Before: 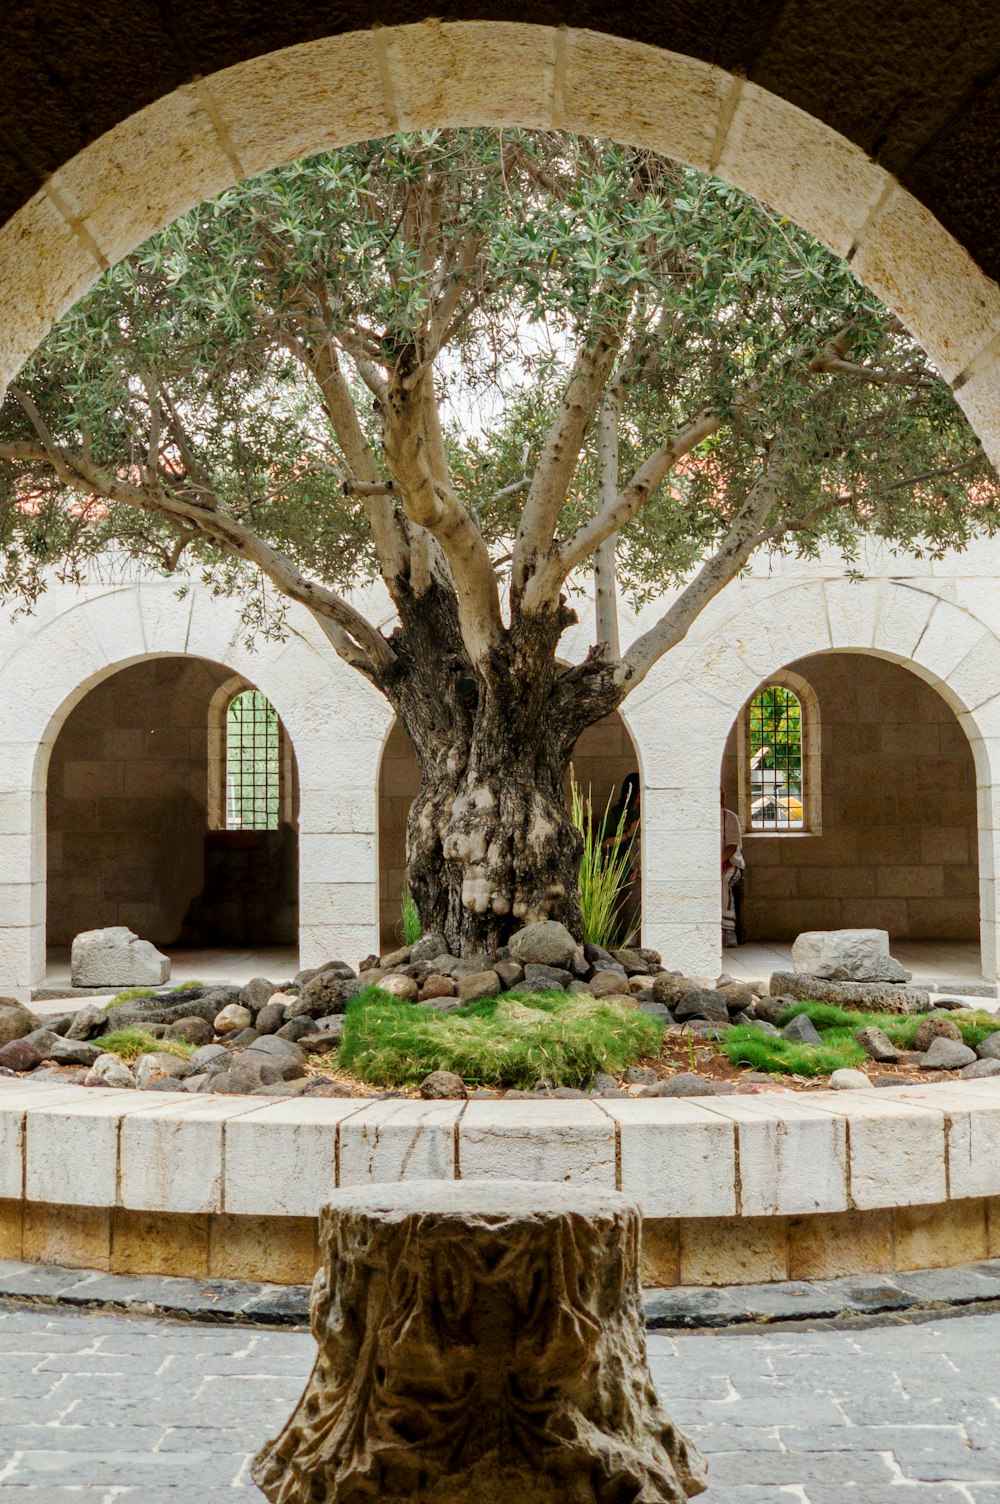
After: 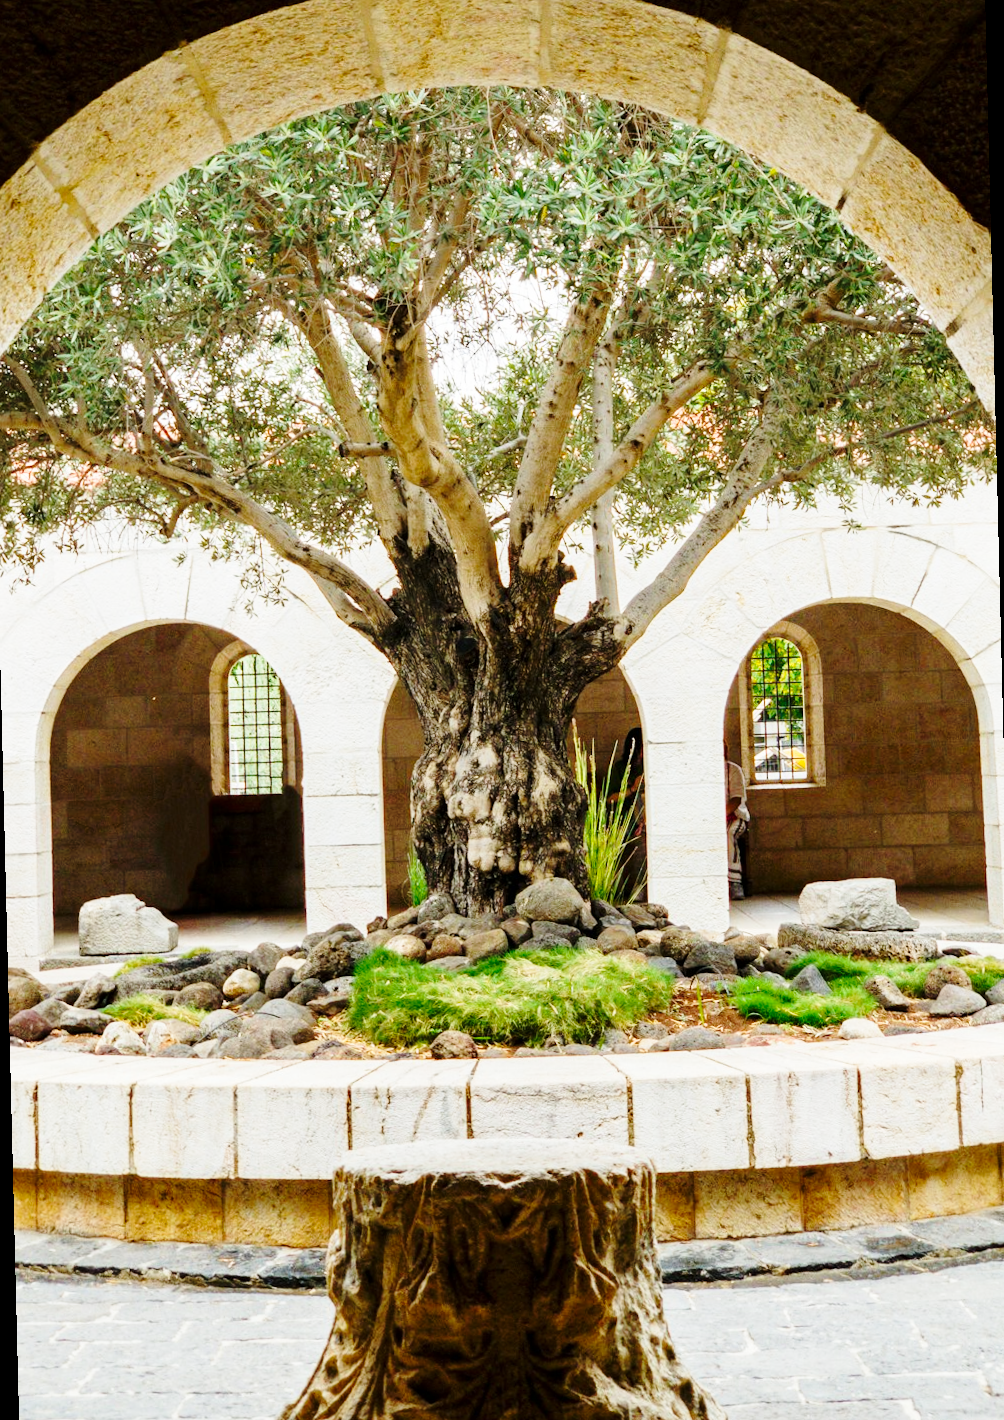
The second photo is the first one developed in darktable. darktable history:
rotate and perspective: rotation -1.42°, crop left 0.016, crop right 0.984, crop top 0.035, crop bottom 0.965
base curve: curves: ch0 [(0, 0) (0.028, 0.03) (0.121, 0.232) (0.46, 0.748) (0.859, 0.968) (1, 1)], preserve colors none
